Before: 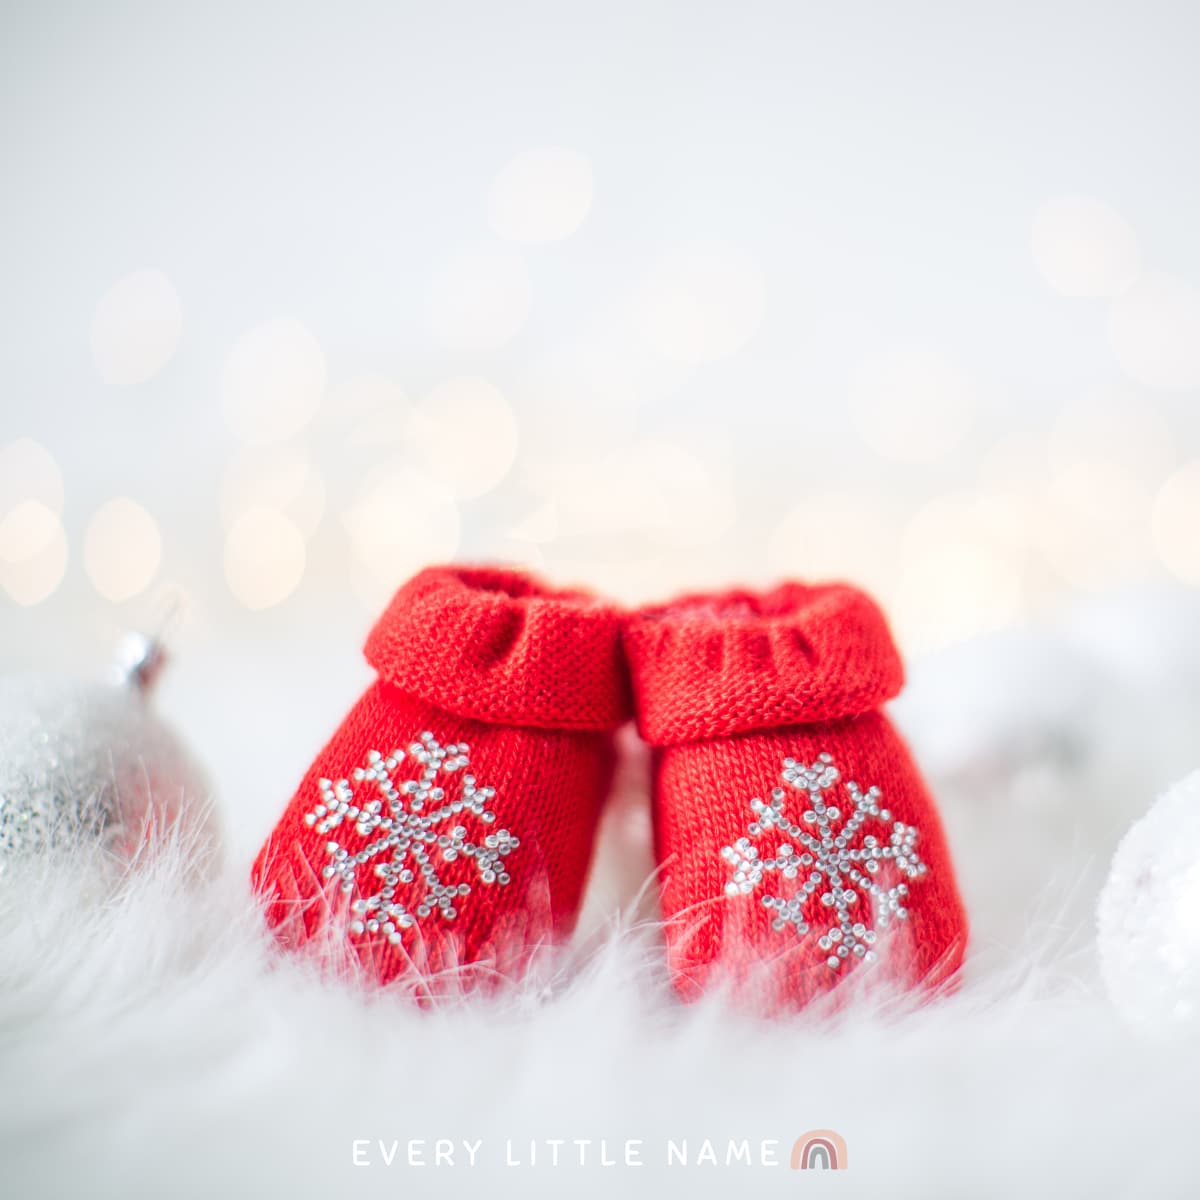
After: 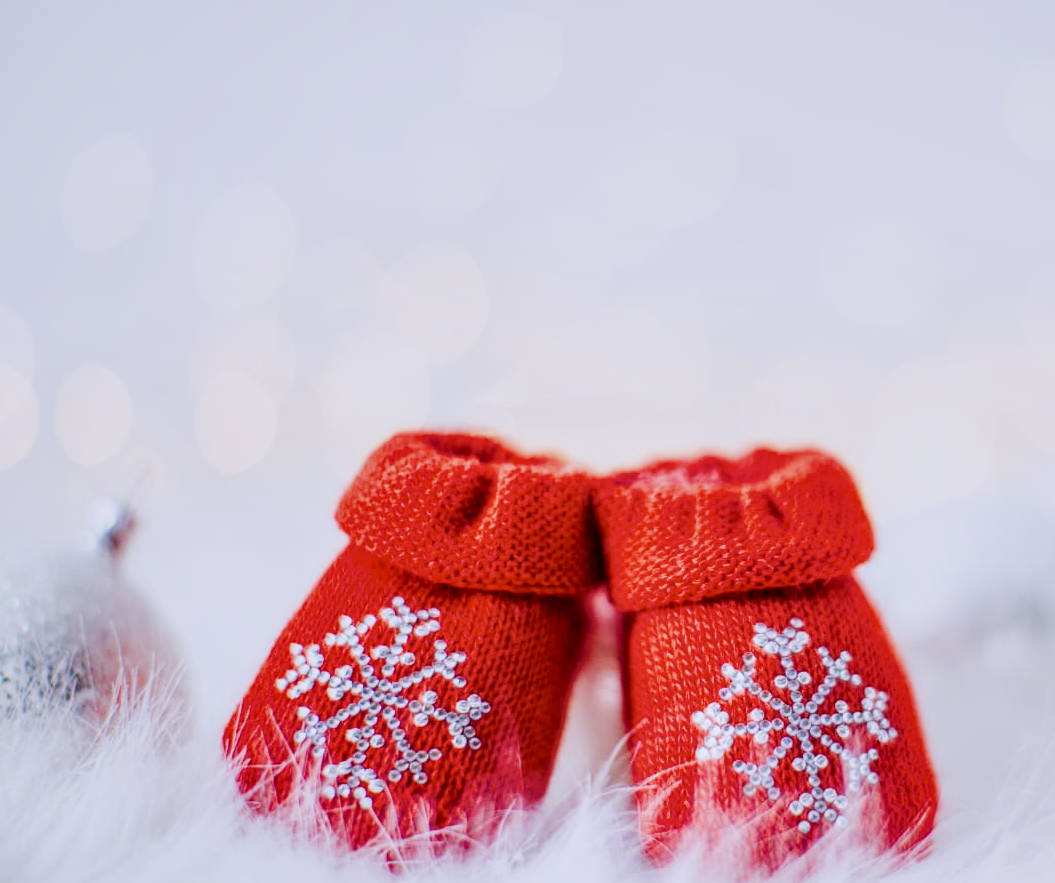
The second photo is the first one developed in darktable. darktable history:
filmic rgb: black relative exposure -5 EV, hardness 2.88, contrast 1.3, highlights saturation mix -30%
color contrast: green-magenta contrast 0.85, blue-yellow contrast 1.25, unbound 0
local contrast: detail 144%
crop and rotate: left 2.425%, top 11.305%, right 9.6%, bottom 15.08%
color balance rgb: global offset › luminance -0.5%, perceptual saturation grading › highlights -17.77%, perceptual saturation grading › mid-tones 33.1%, perceptual saturation grading › shadows 50.52%, perceptual brilliance grading › highlights 10.8%, perceptual brilliance grading › shadows -10.8%, global vibrance 24.22%, contrast -25%
white balance: red 1.004, blue 1.096
